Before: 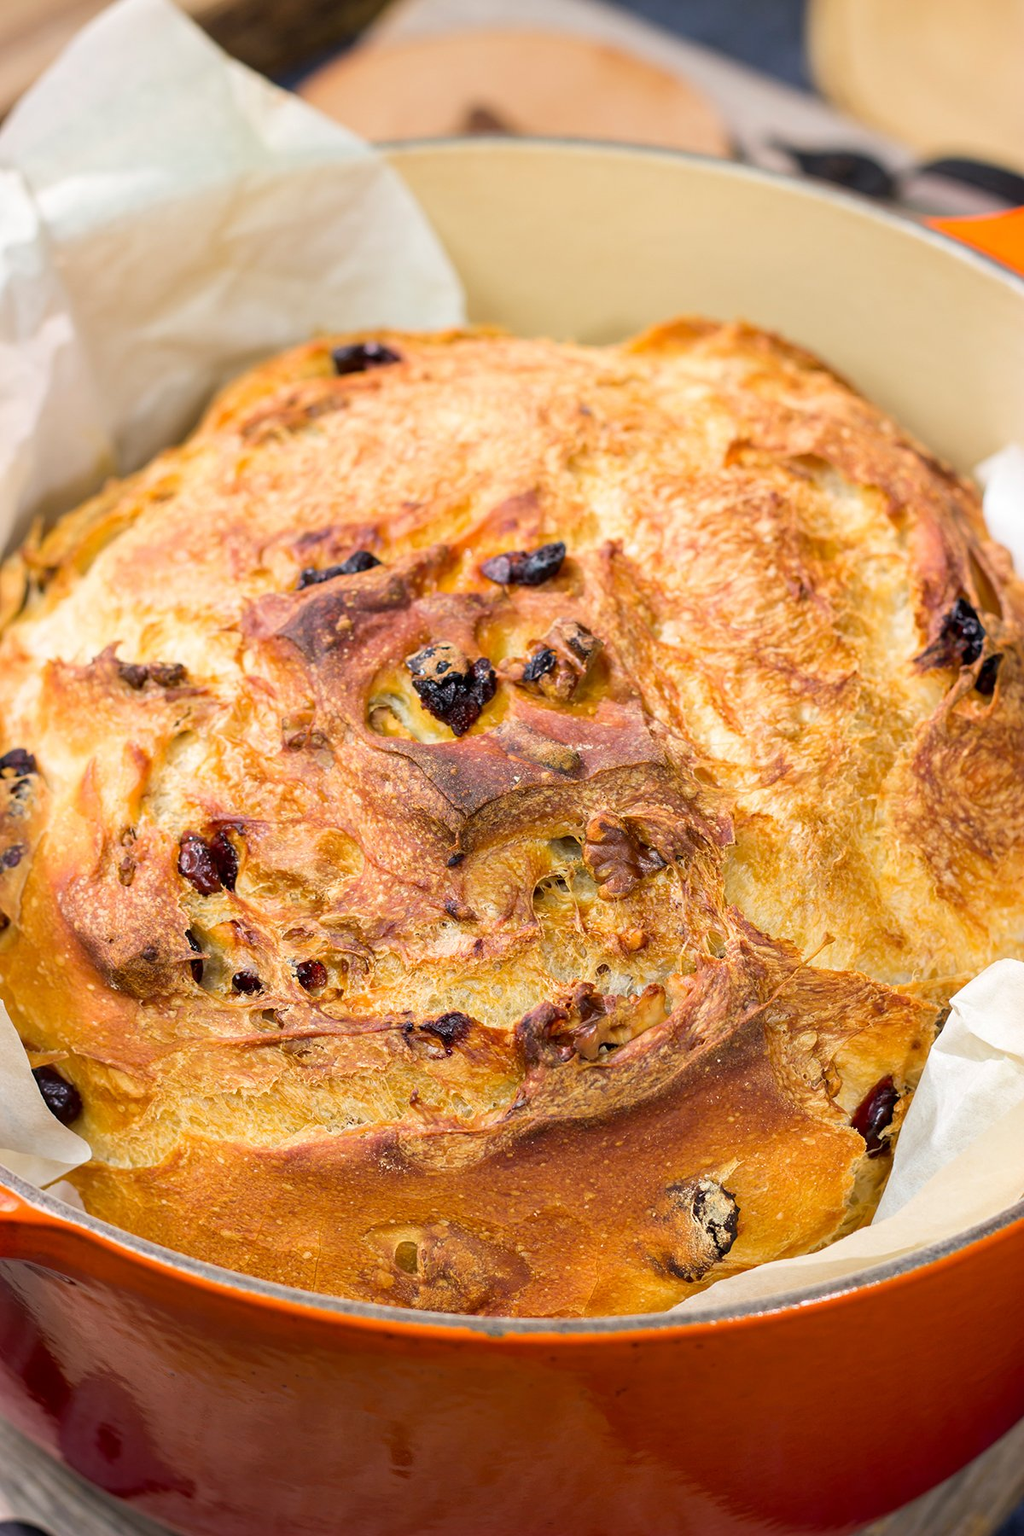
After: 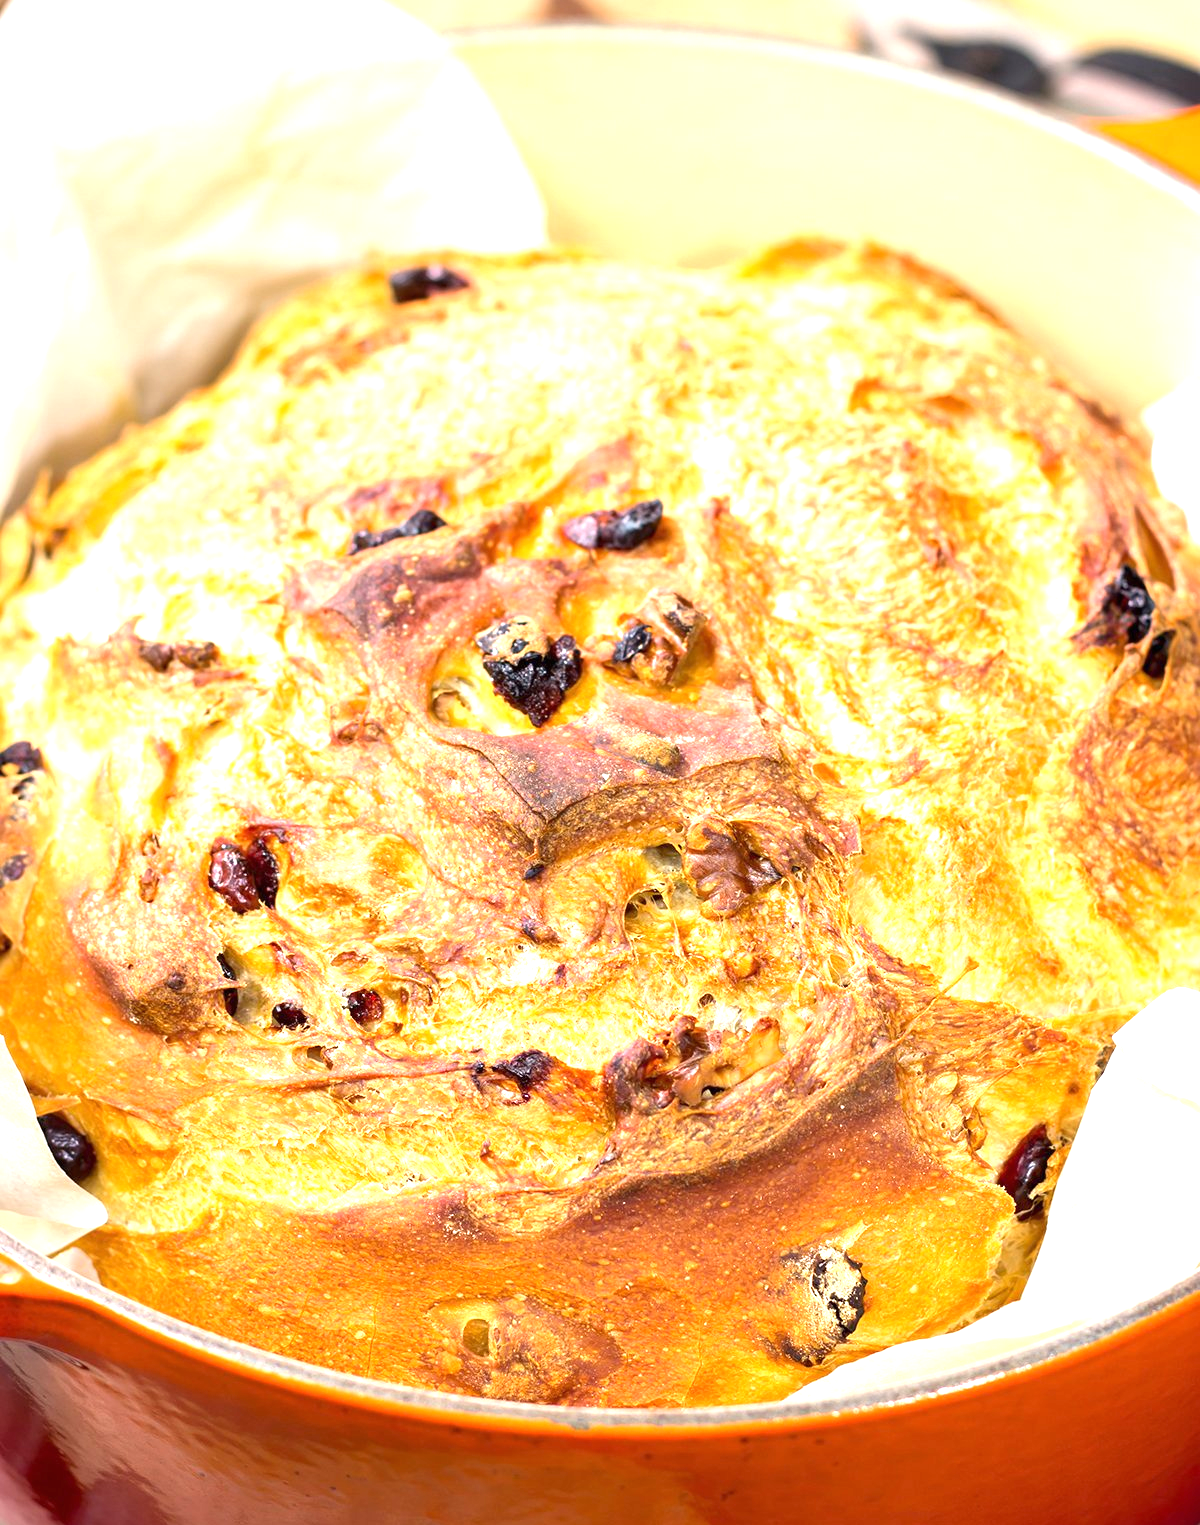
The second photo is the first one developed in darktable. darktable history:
crop: top 7.608%, bottom 7.616%
exposure: black level correction 0, exposure 1.173 EV, compensate exposure bias true, compensate highlight preservation false
